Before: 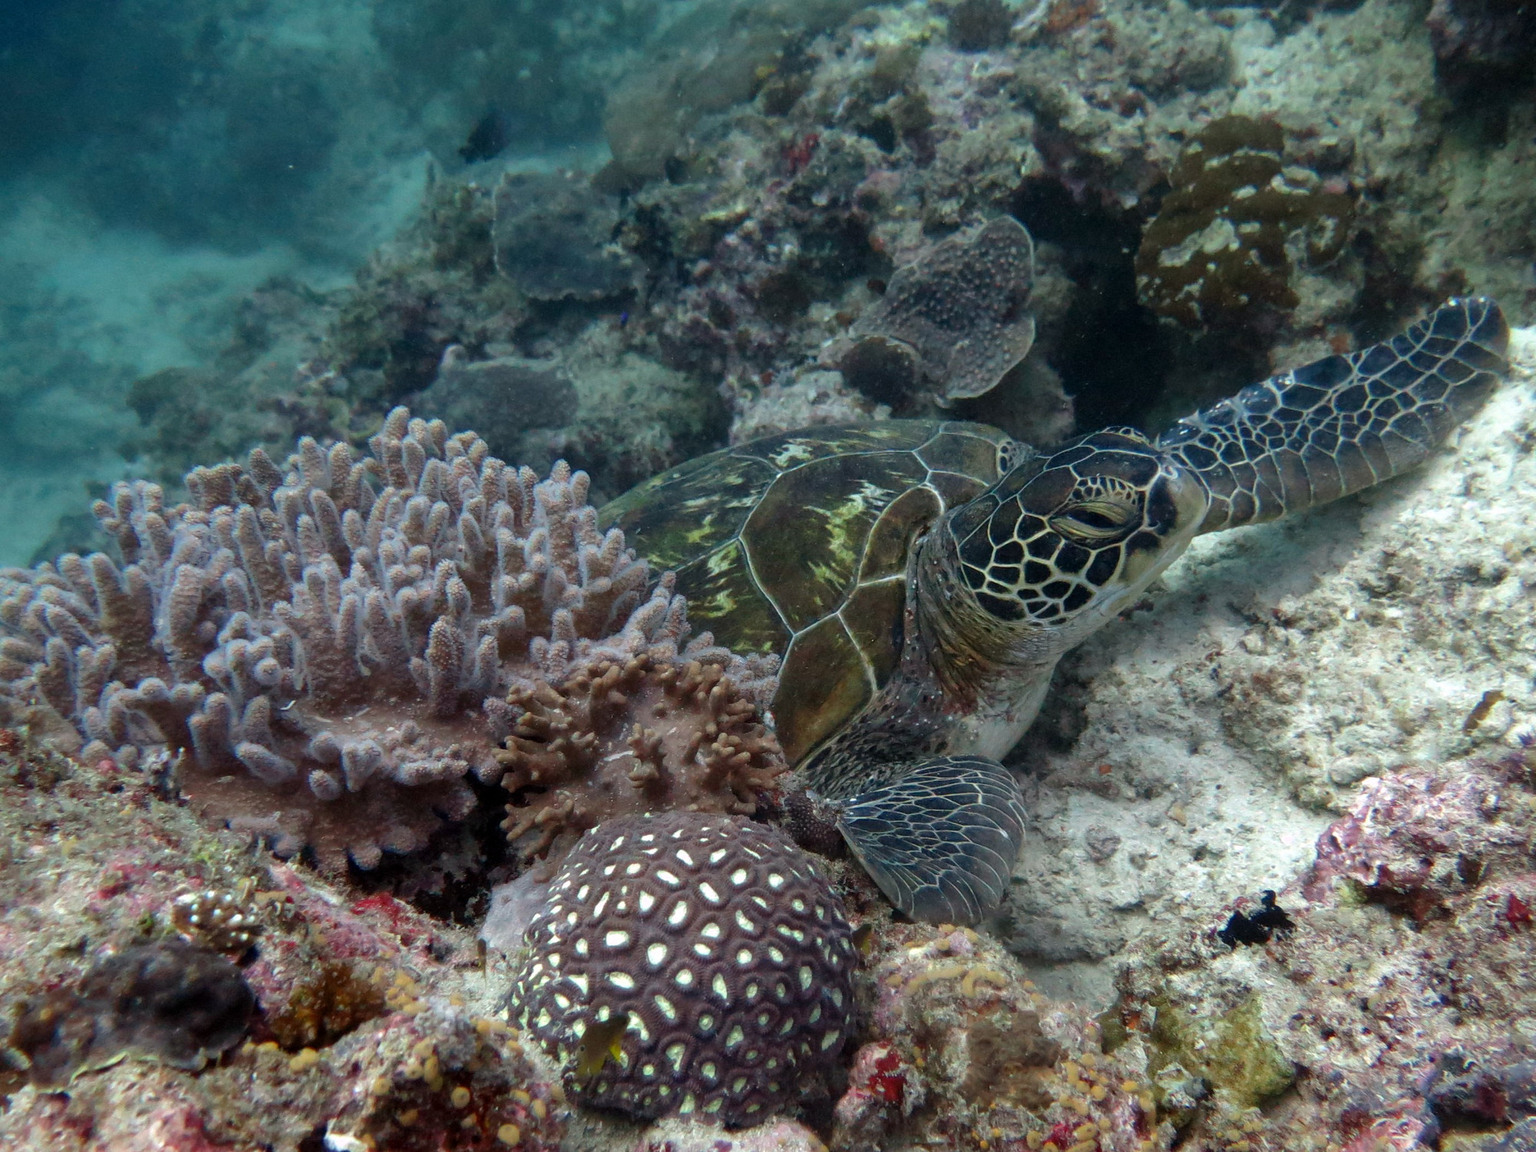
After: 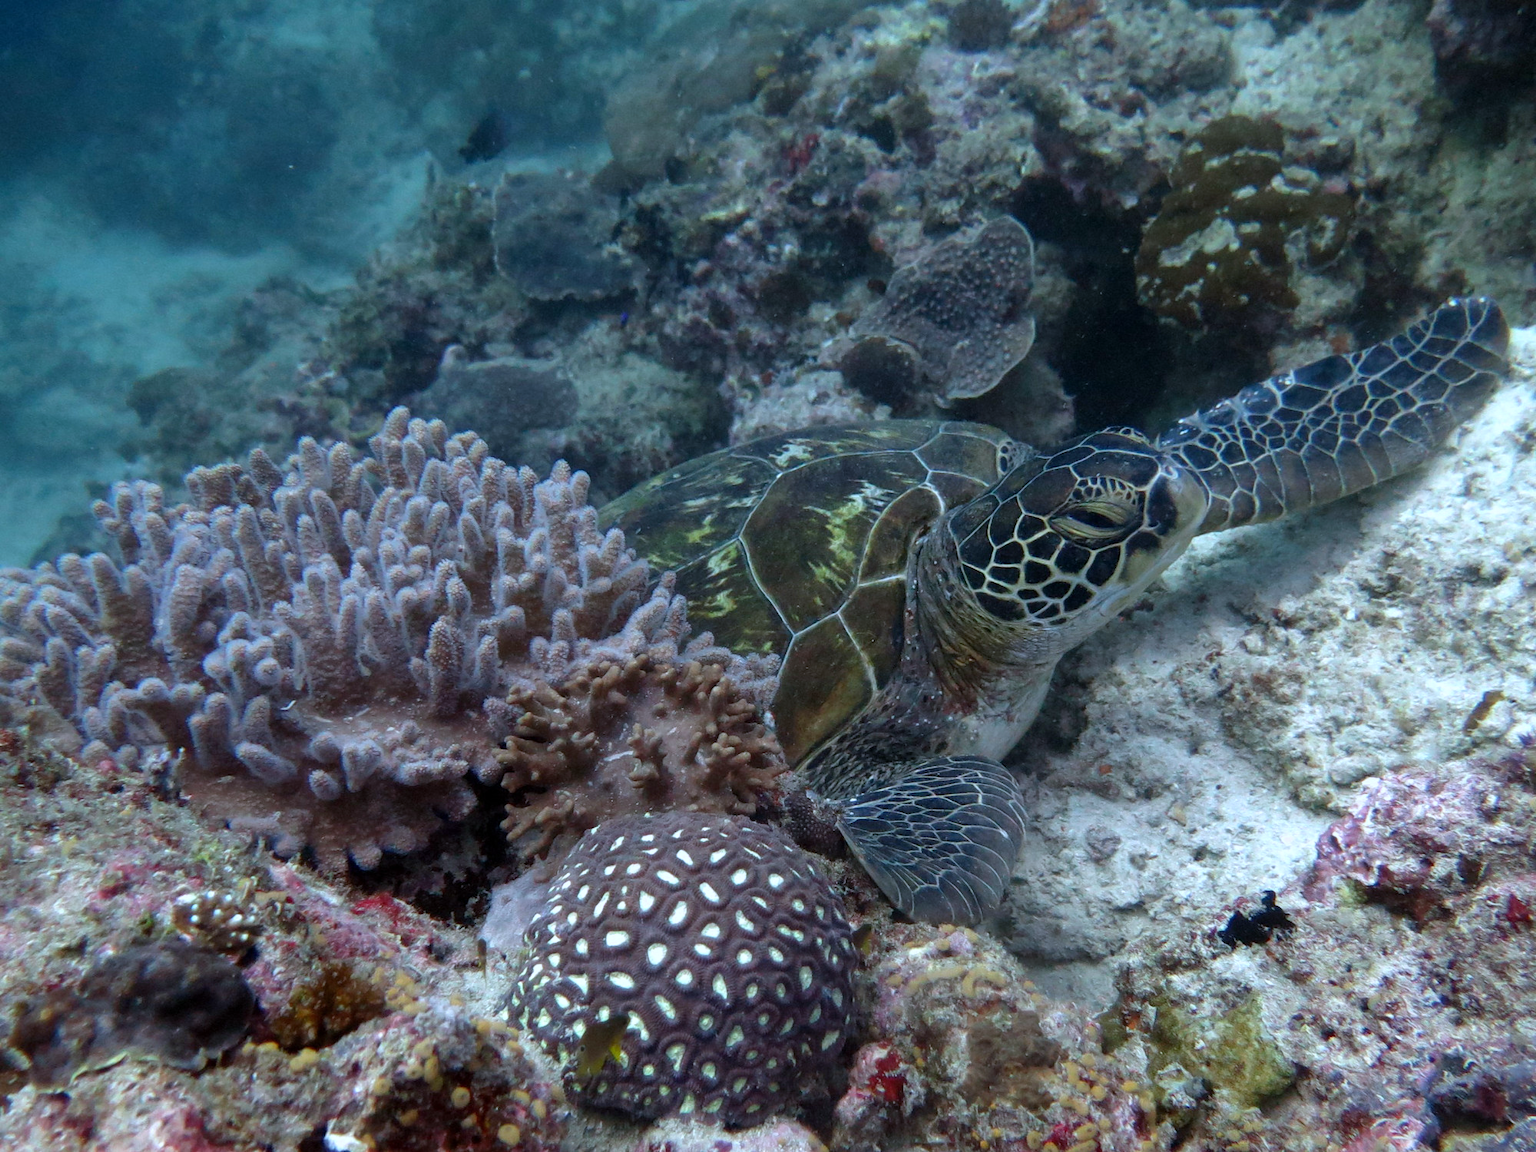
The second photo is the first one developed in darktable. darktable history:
white balance: red 0.926, green 1.003, blue 1.133
tone equalizer: on, module defaults
